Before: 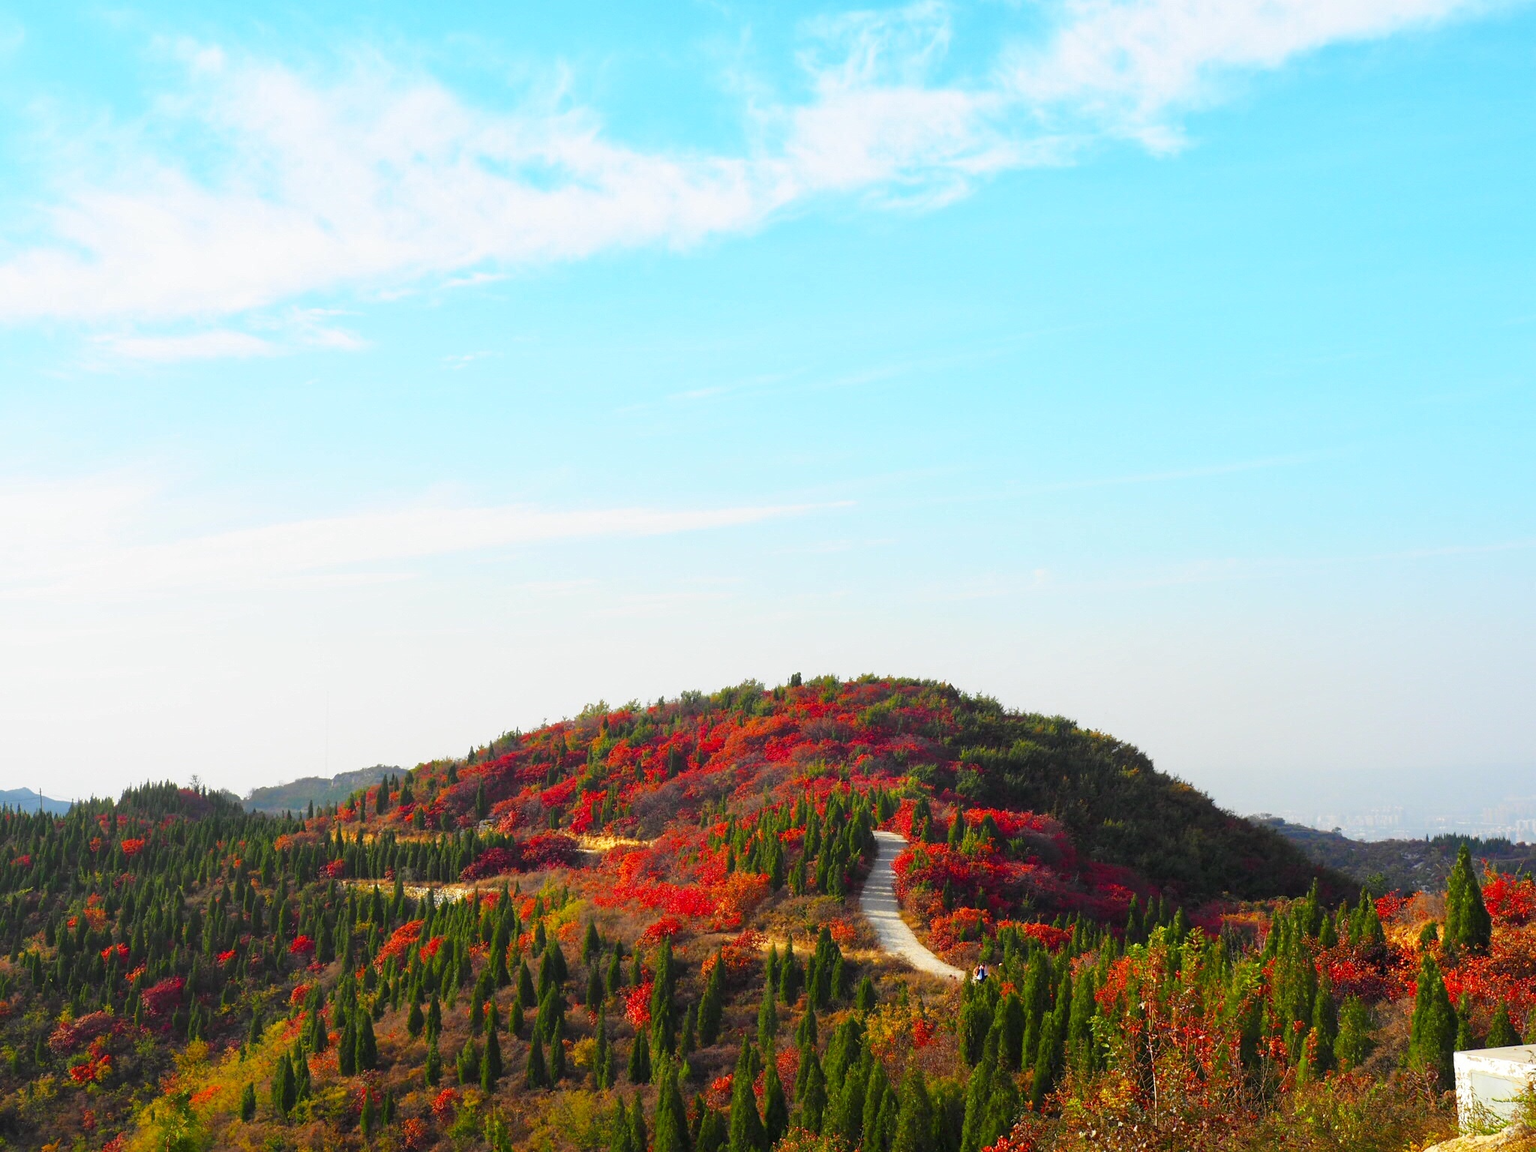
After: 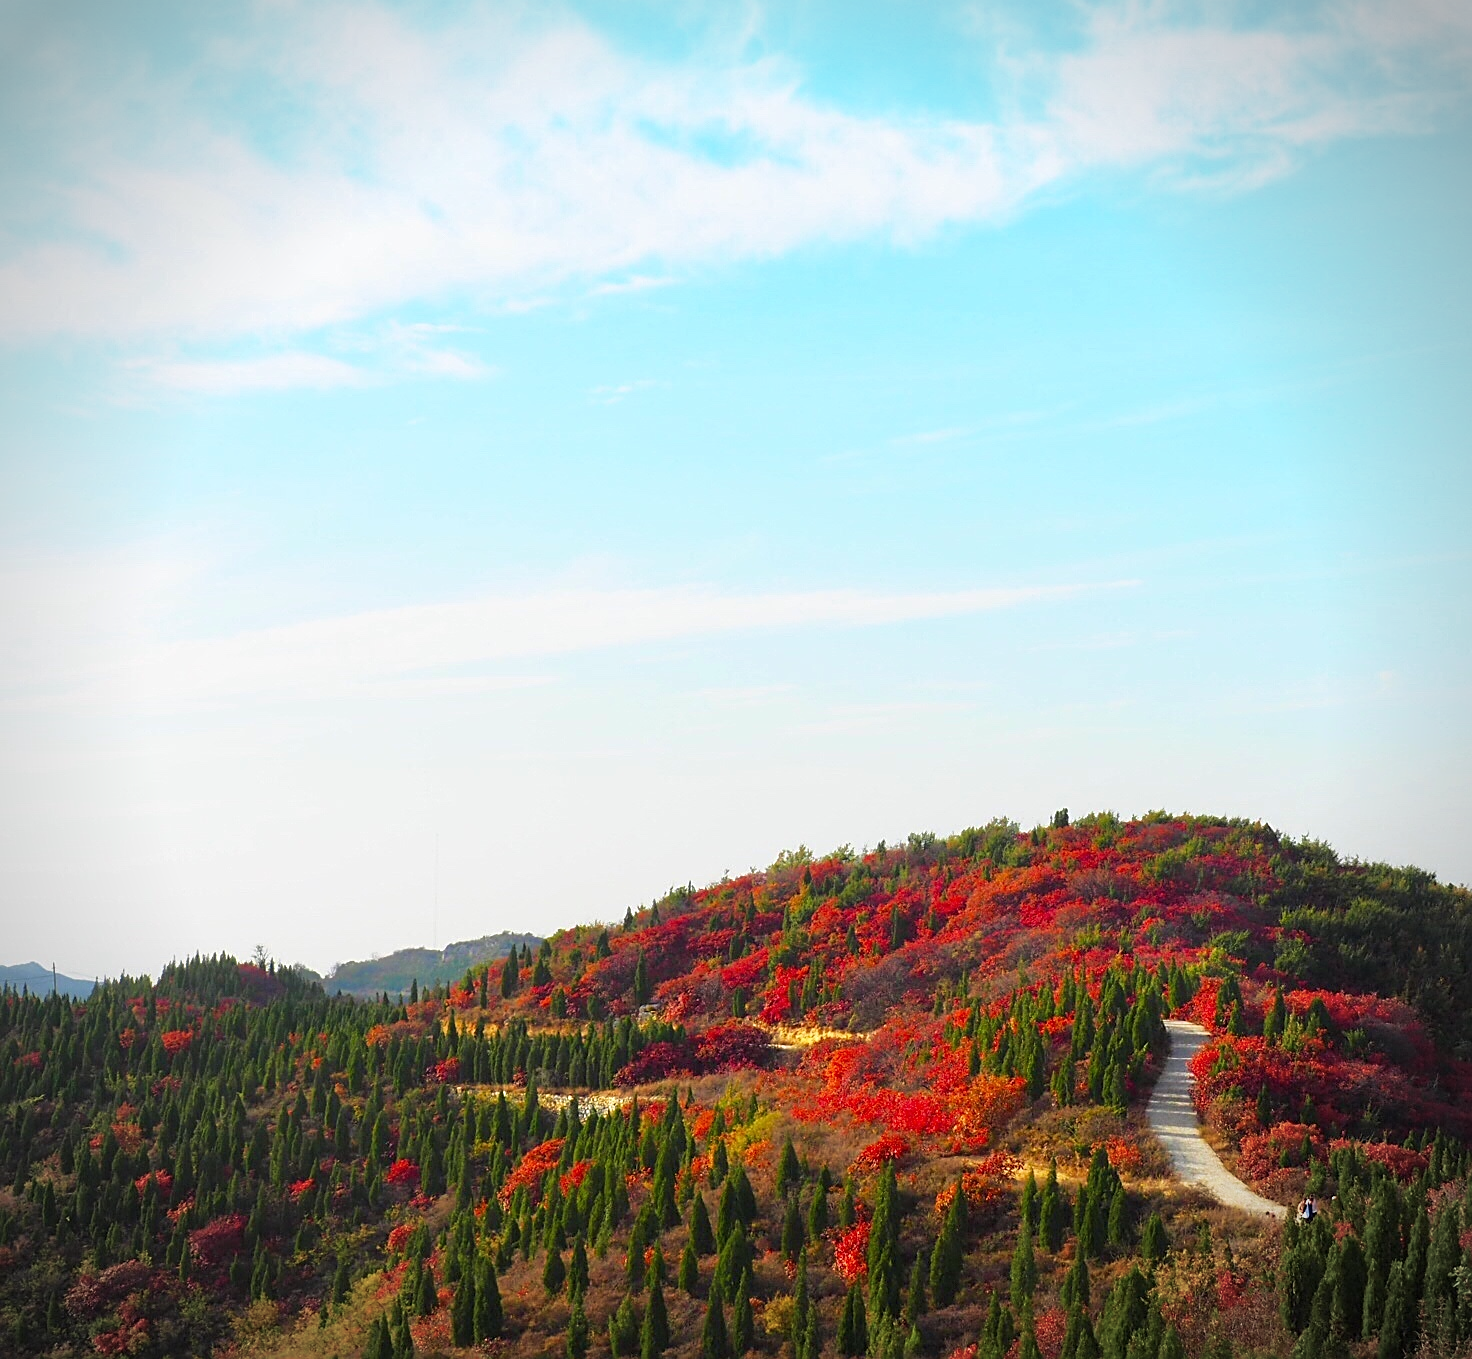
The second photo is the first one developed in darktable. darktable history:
vignetting: on, module defaults
crop: top 5.739%, right 27.904%, bottom 5.768%
velvia: on, module defaults
sharpen: on, module defaults
